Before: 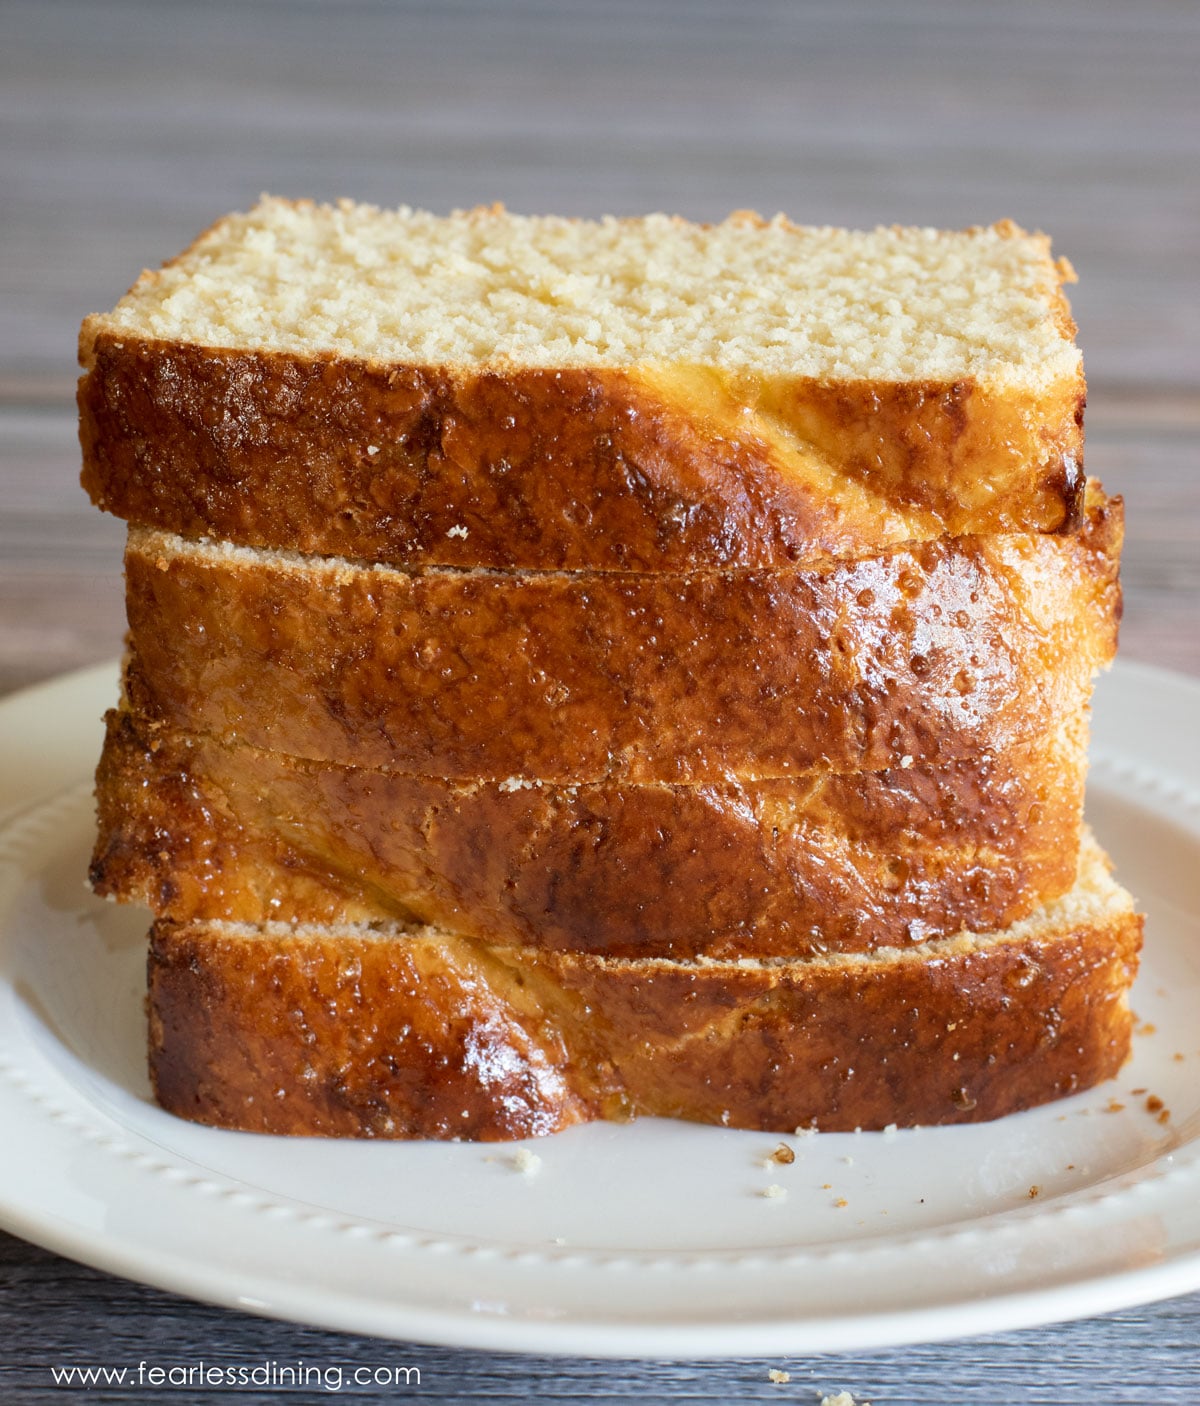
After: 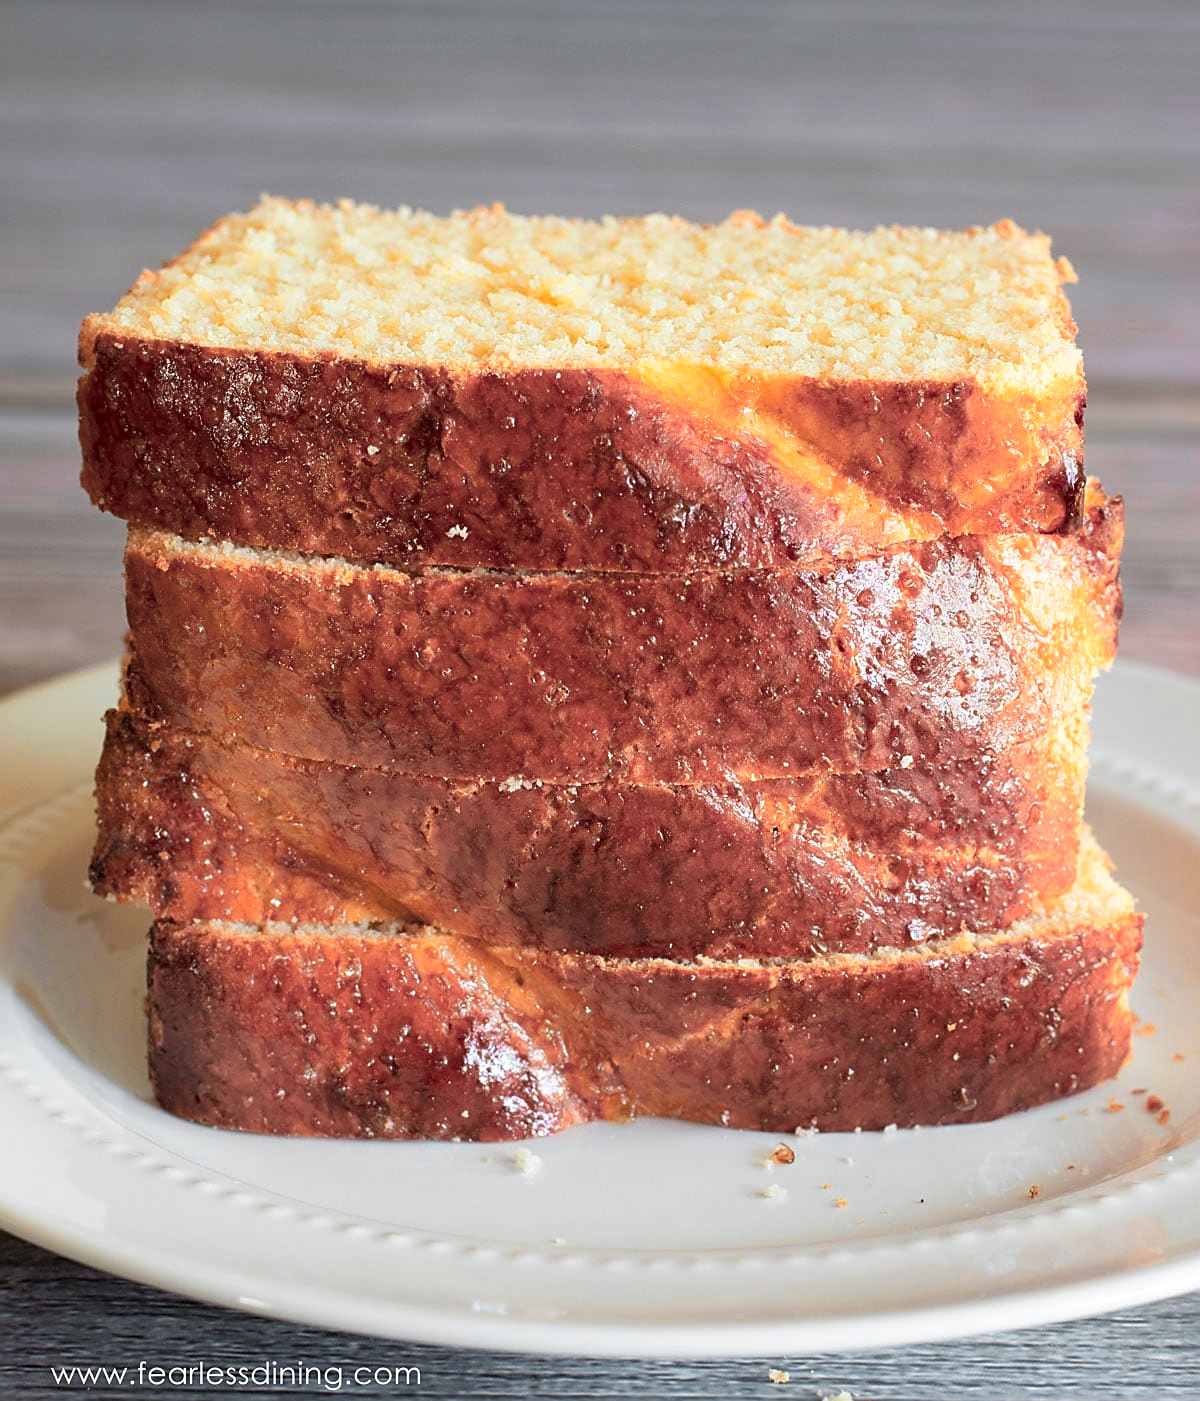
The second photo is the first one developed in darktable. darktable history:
crop: top 0.05%, bottom 0.098%
sharpen: on, module defaults
color zones: curves: ch0 [(0.257, 0.558) (0.75, 0.565)]; ch1 [(0.004, 0.857) (0.14, 0.416) (0.257, 0.695) (0.442, 0.032) (0.736, 0.266) (0.891, 0.741)]; ch2 [(0, 0.623) (0.112, 0.436) (0.271, 0.474) (0.516, 0.64) (0.743, 0.286)]
